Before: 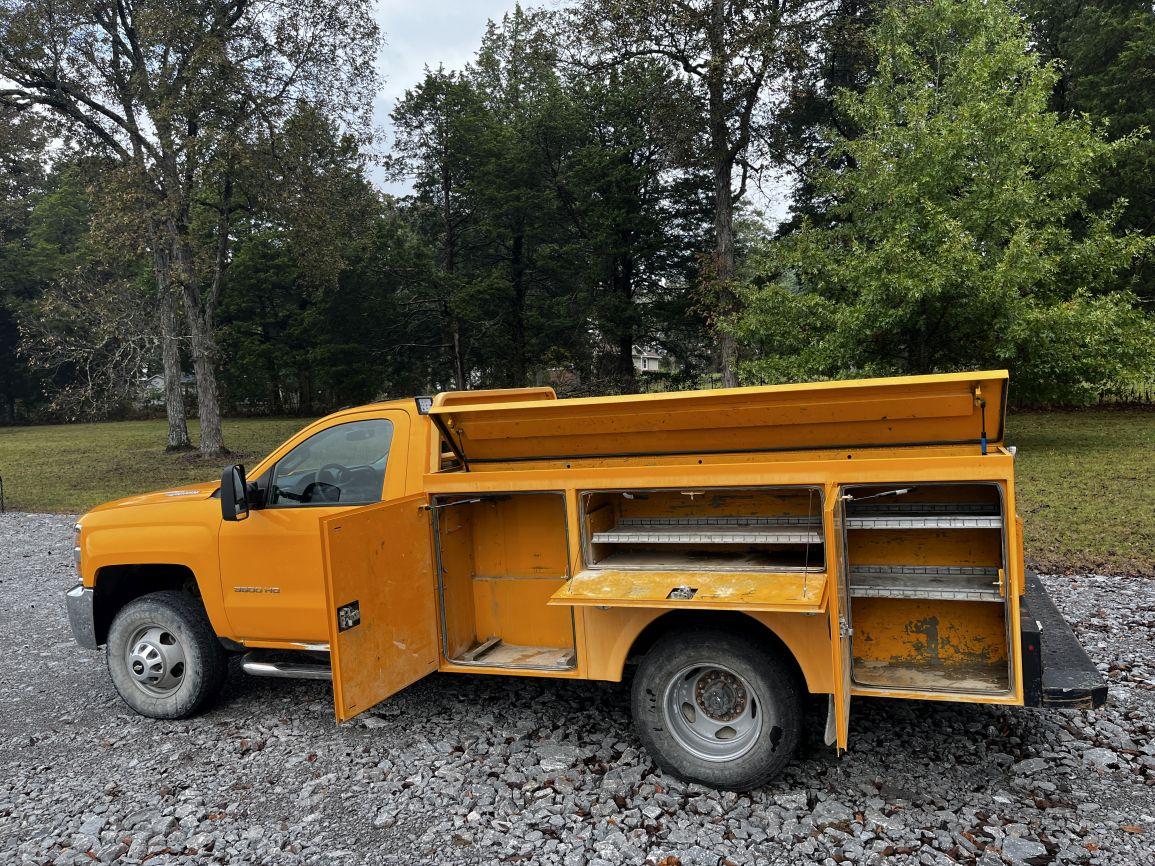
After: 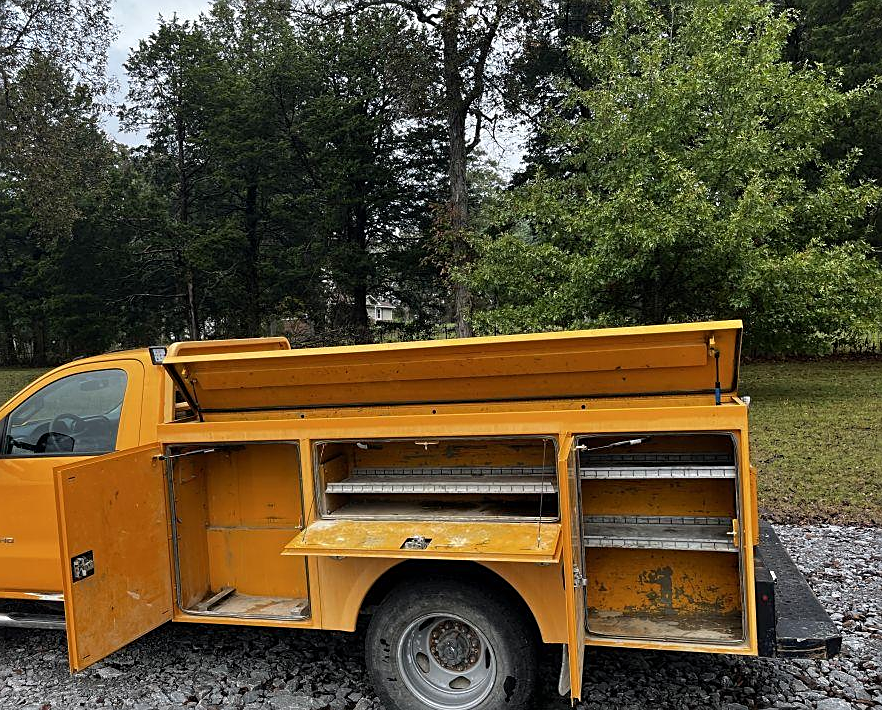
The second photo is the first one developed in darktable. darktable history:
crop: left 23.095%, top 5.827%, bottom 11.854%
sharpen: on, module defaults
base curve: exposure shift 0, preserve colors none
